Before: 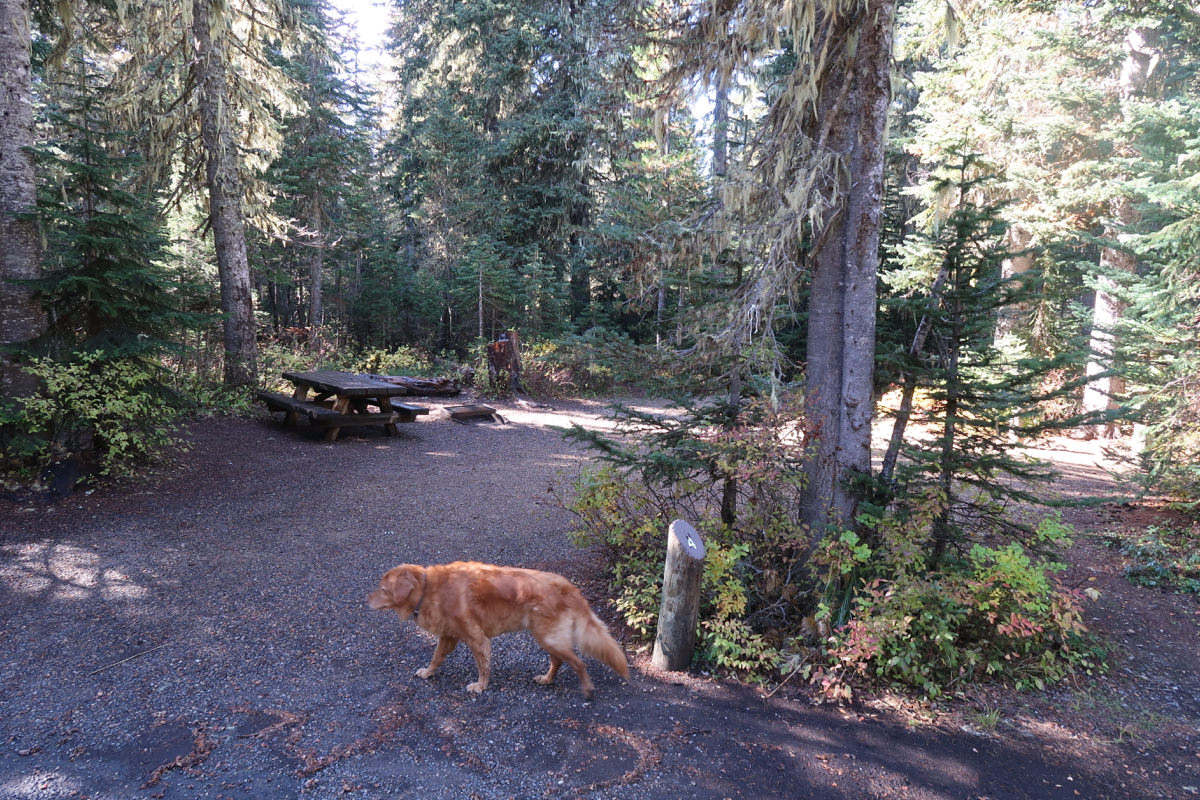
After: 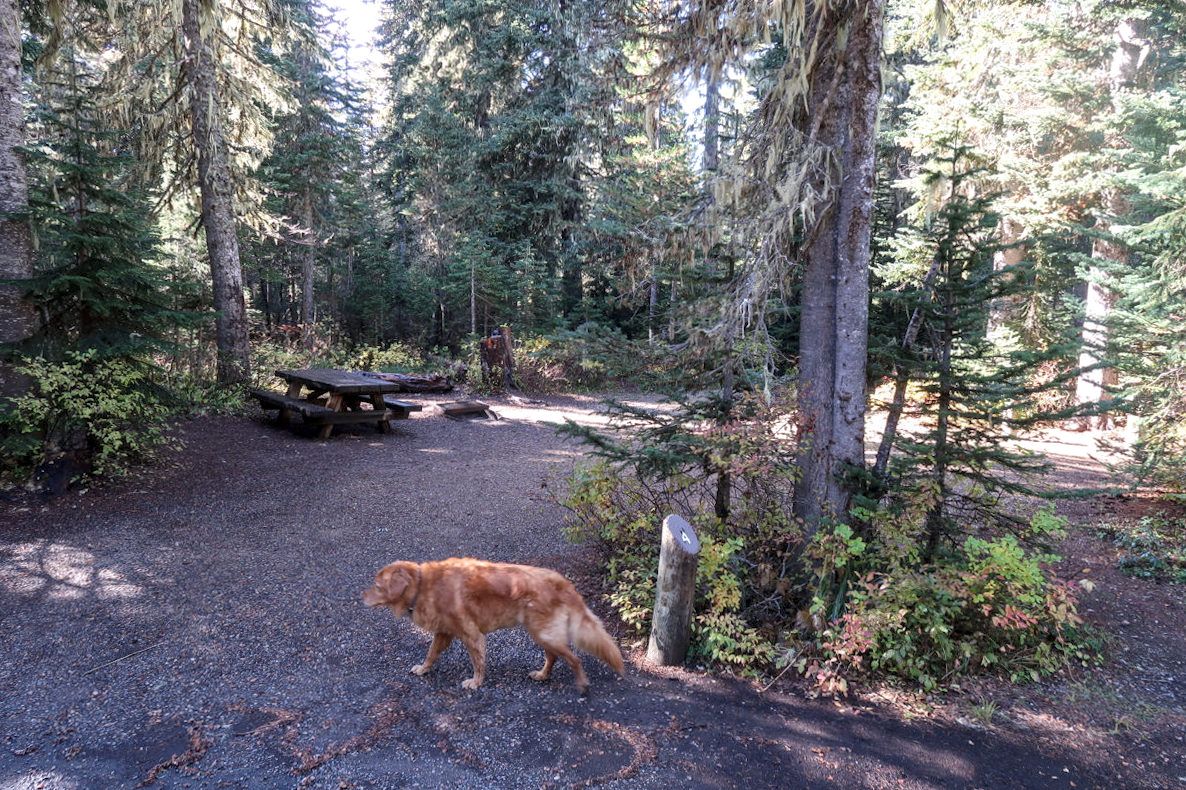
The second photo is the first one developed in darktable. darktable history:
local contrast: on, module defaults
rotate and perspective: rotation -0.45°, automatic cropping original format, crop left 0.008, crop right 0.992, crop top 0.012, crop bottom 0.988
